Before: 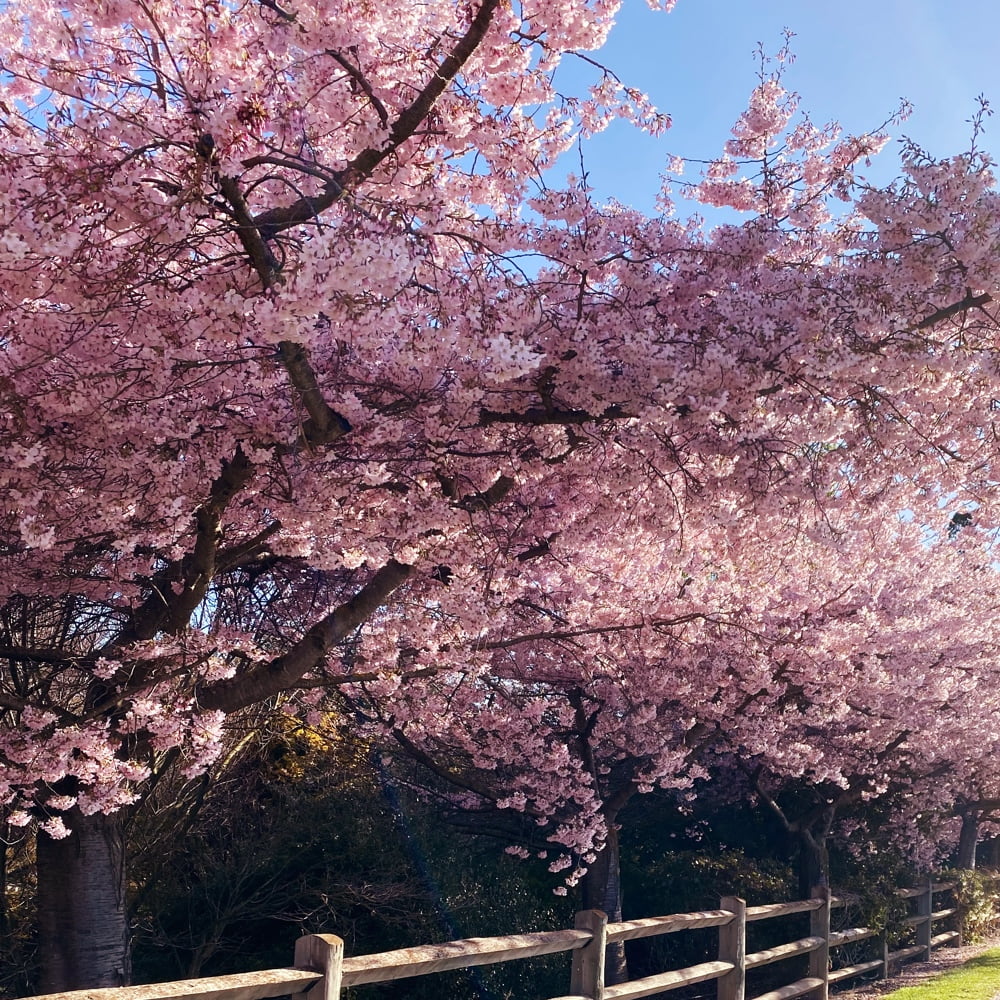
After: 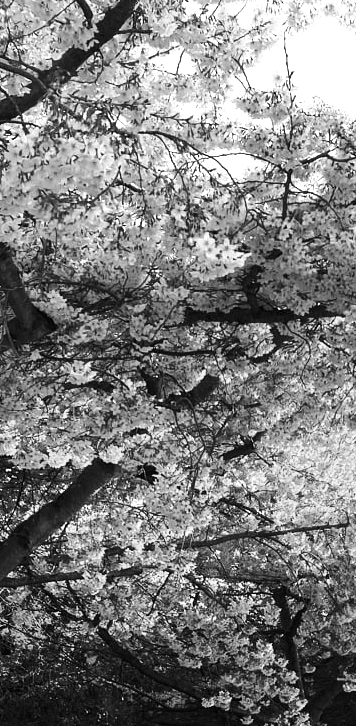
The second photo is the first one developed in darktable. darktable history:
color zones: curves: ch0 [(0, 0.613) (0.01, 0.613) (0.245, 0.448) (0.498, 0.529) (0.642, 0.665) (0.879, 0.777) (0.99, 0.613)]; ch1 [(0, 0) (0.143, 0) (0.286, 0) (0.429, 0) (0.571, 0) (0.714, 0) (0.857, 0)]
contrast brightness saturation: contrast 0.229, brightness 0.097, saturation 0.293
exposure: black level correction 0.002, exposure -0.104 EV, compensate highlight preservation false
shadows and highlights: shadows -20.34, white point adjustment -1.98, highlights -34.83, highlights color adjustment 40.36%
crop and rotate: left 29.505%, top 10.181%, right 34.809%, bottom 17.214%
